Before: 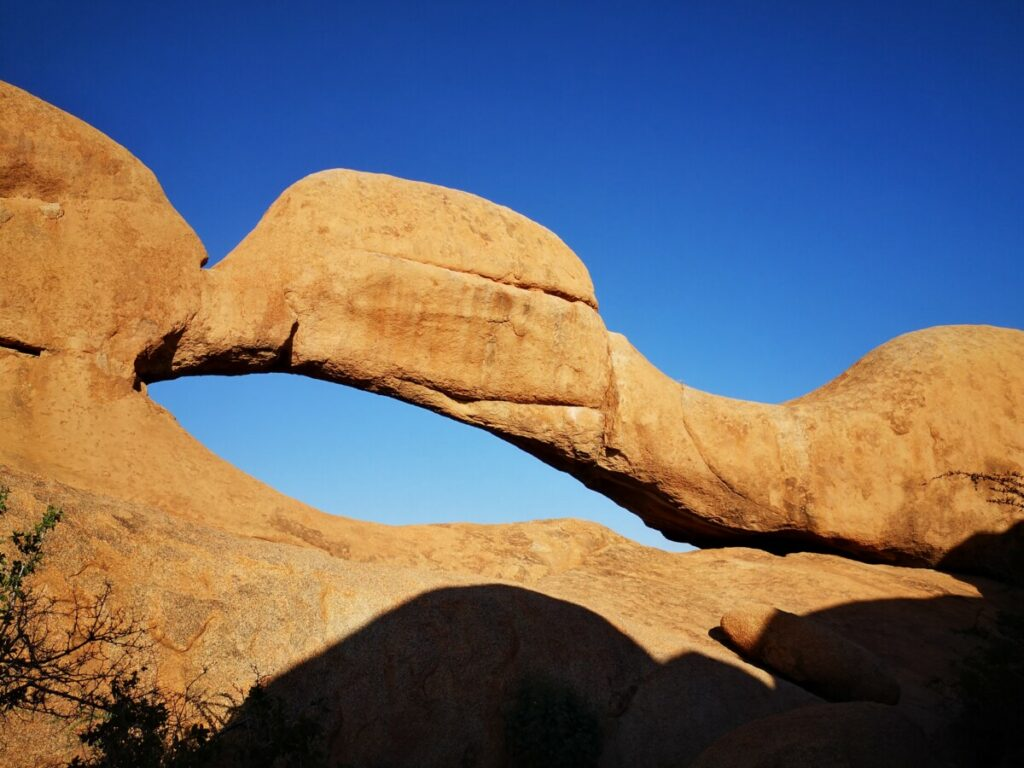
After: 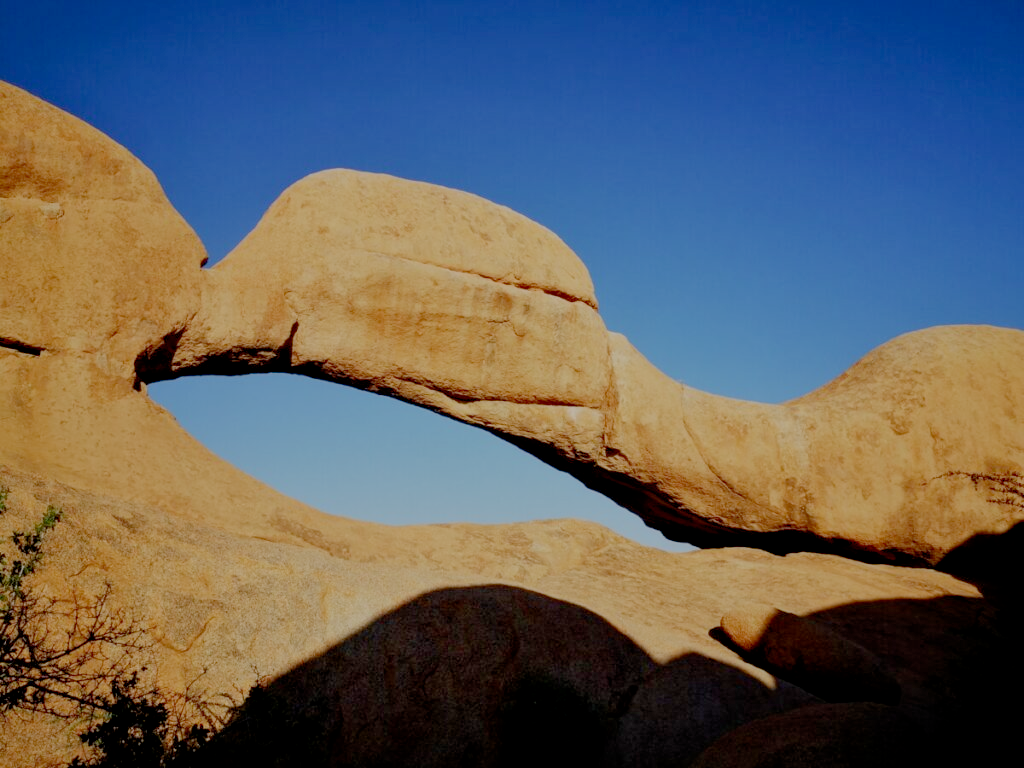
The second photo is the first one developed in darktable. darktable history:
filmic rgb: black relative exposure -7 EV, white relative exposure 6 EV, threshold 3 EV, target black luminance 0%, hardness 2.73, latitude 61.22%, contrast 0.691, highlights saturation mix 10%, shadows ↔ highlights balance -0.073%, preserve chrominance no, color science v4 (2020), iterations of high-quality reconstruction 10, contrast in shadows soft, contrast in highlights soft, enable highlight reconstruction true
local contrast: mode bilateral grid, contrast 20, coarseness 50, detail 120%, midtone range 0.2
